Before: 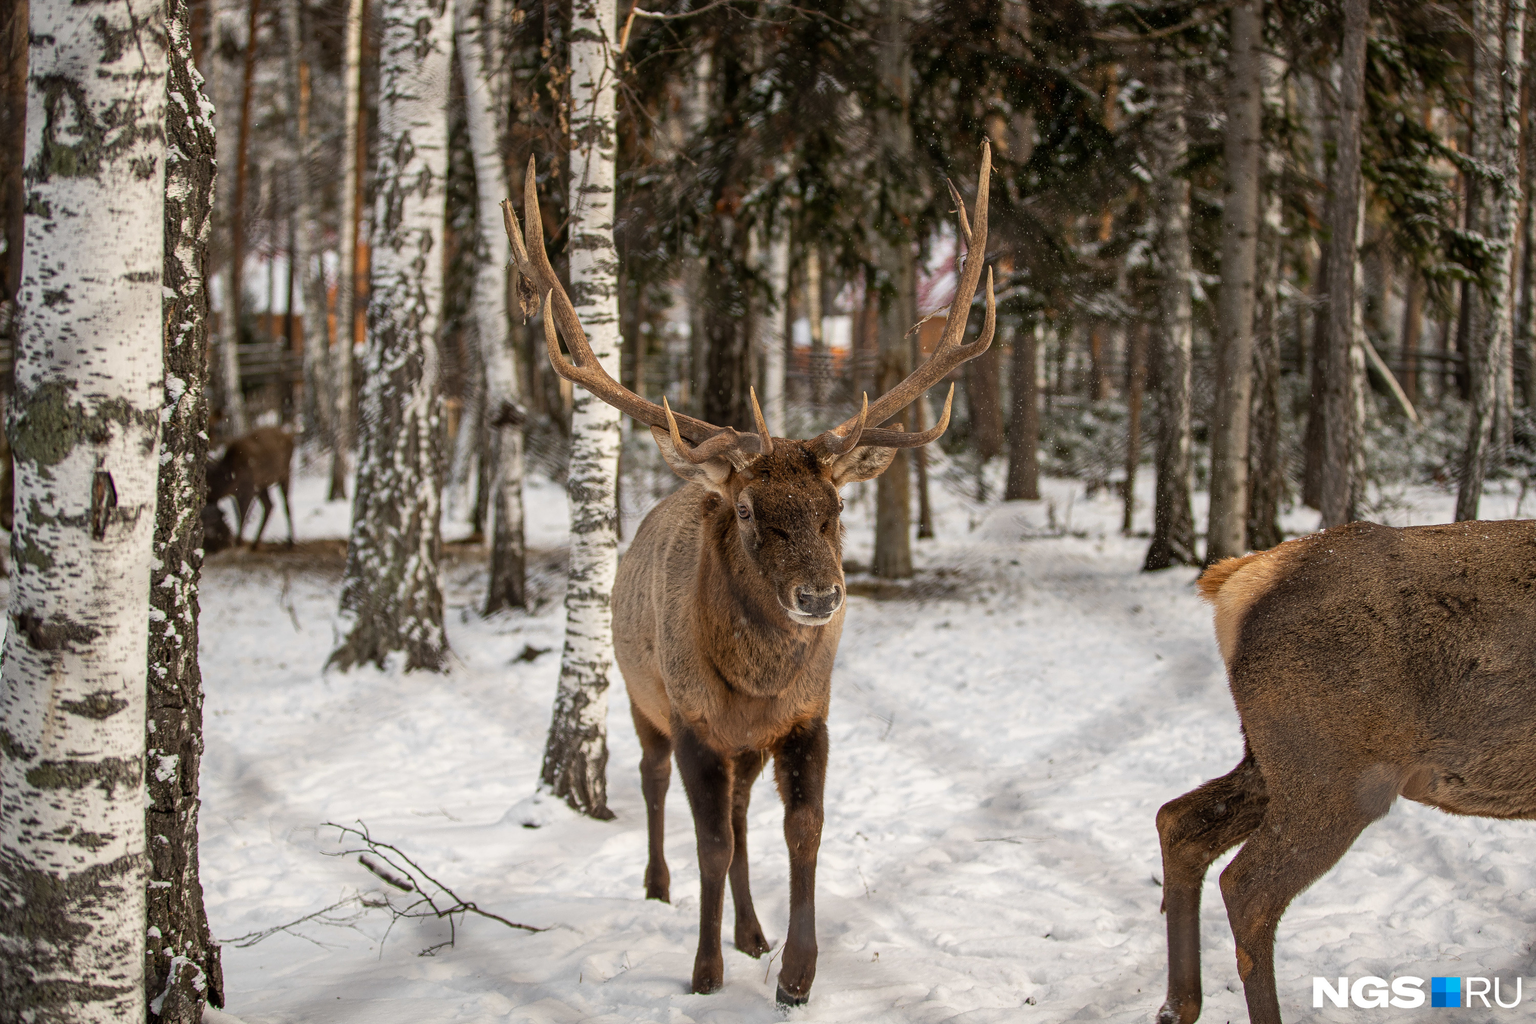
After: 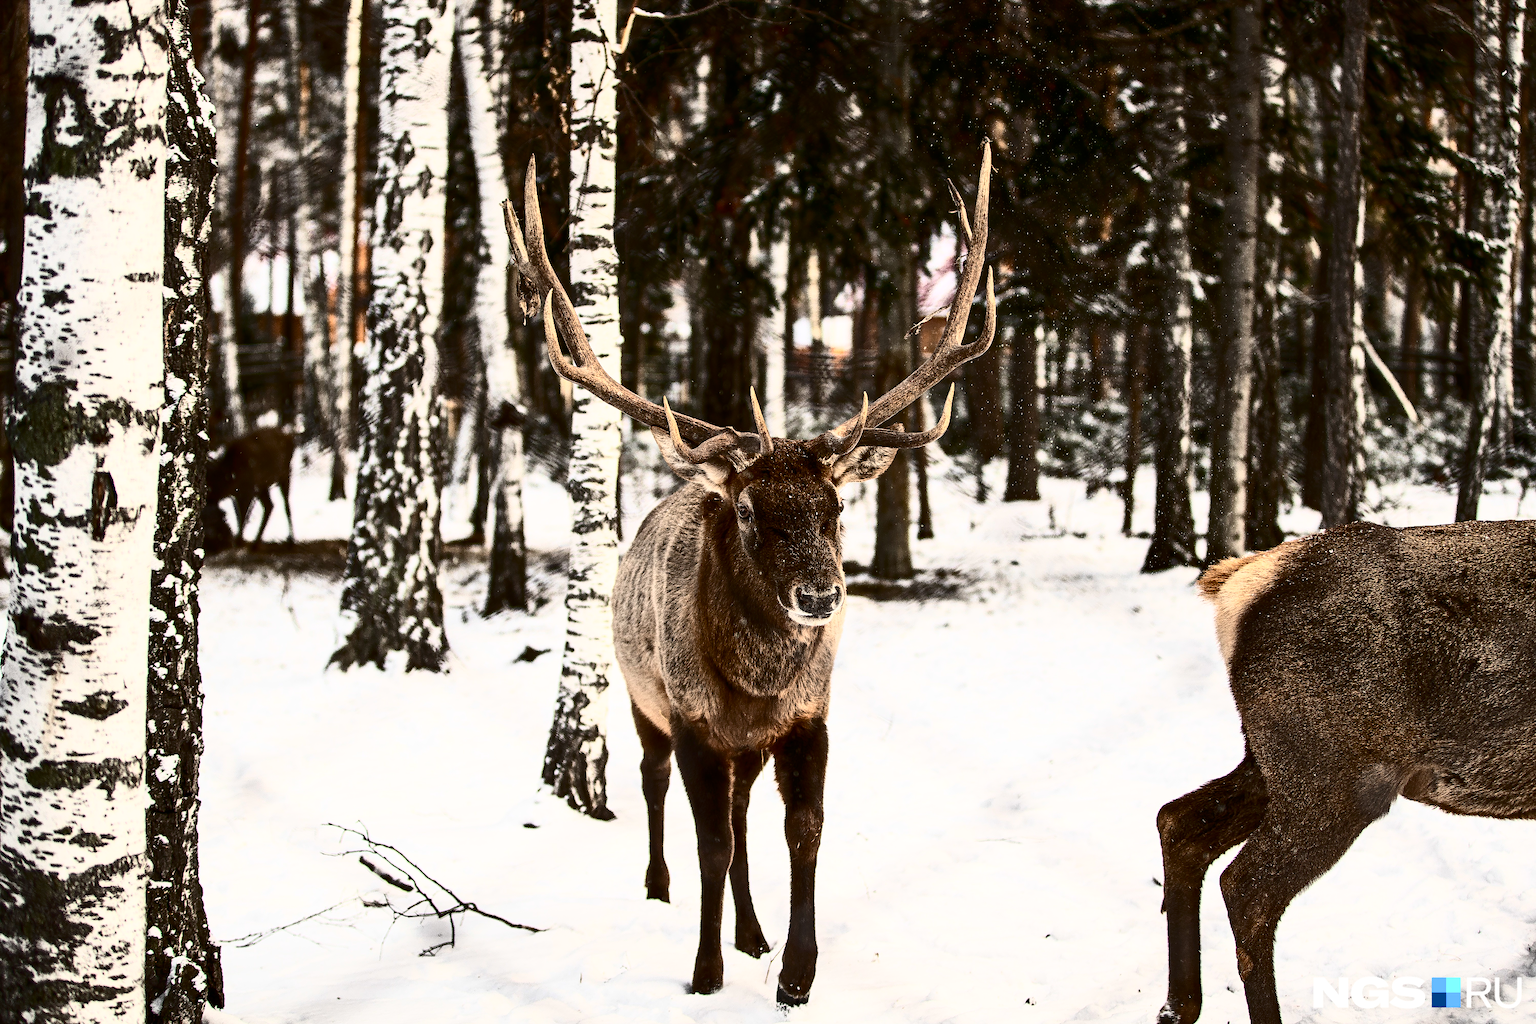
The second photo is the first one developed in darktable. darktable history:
contrast brightness saturation: contrast 0.92, brightness 0.199
